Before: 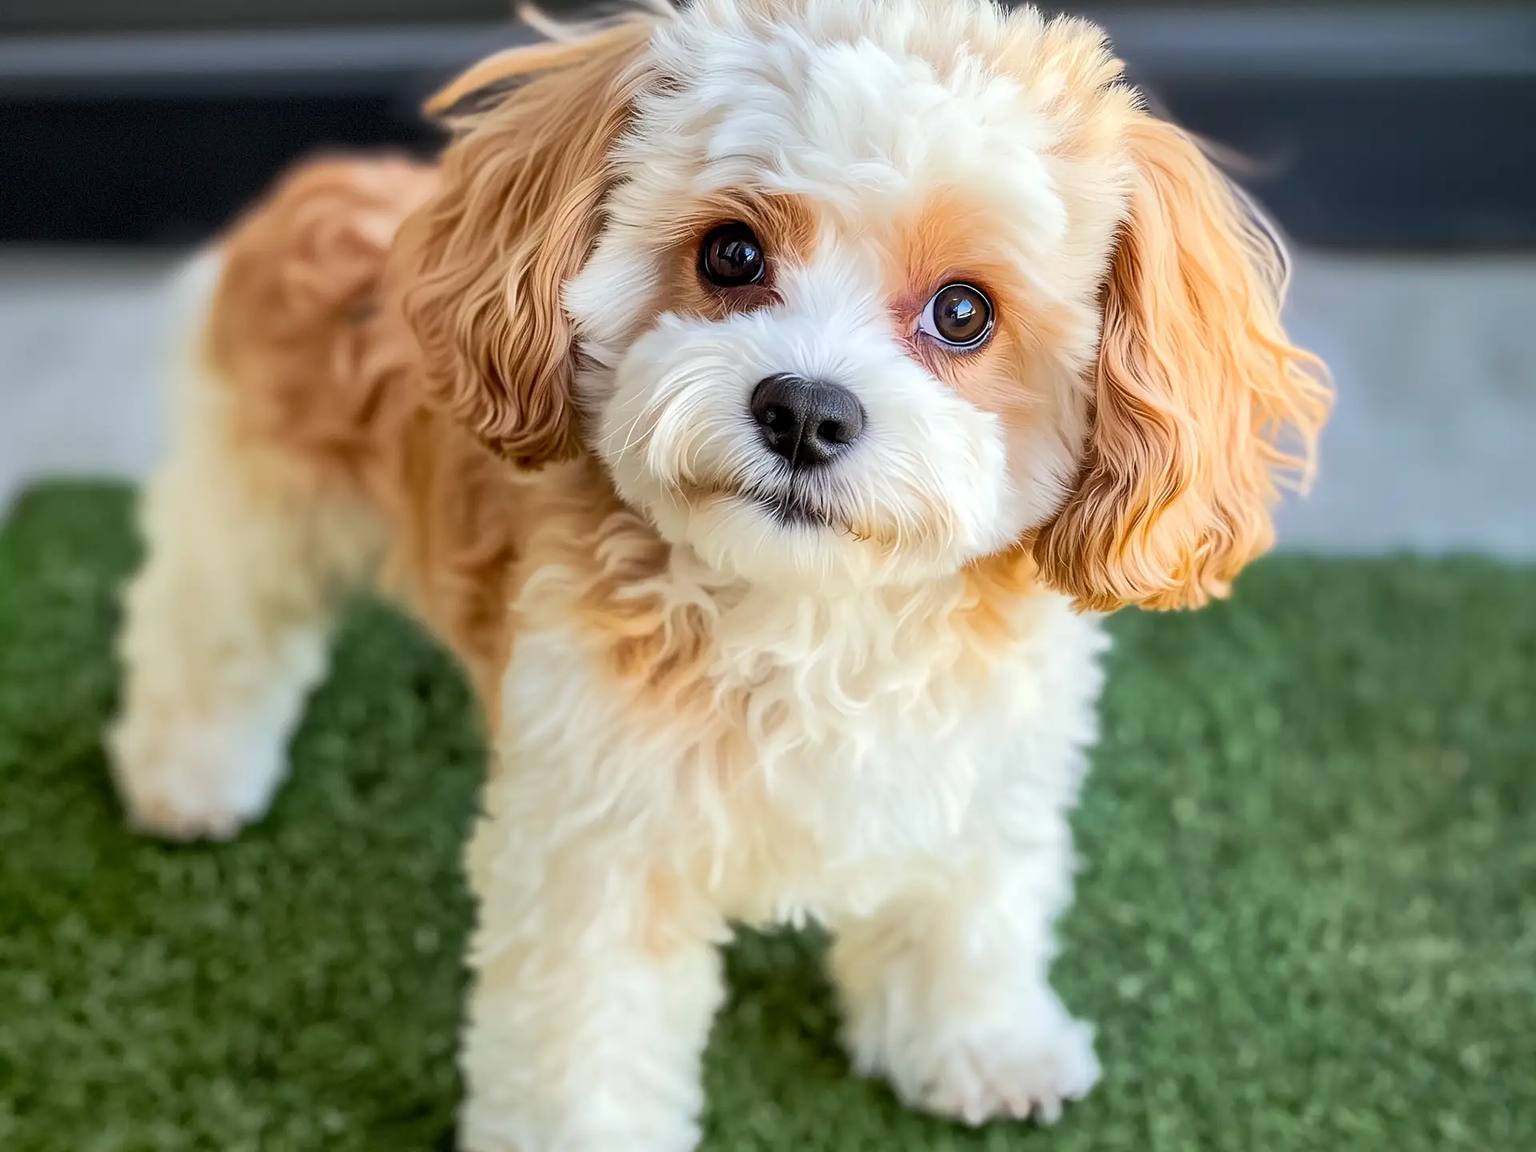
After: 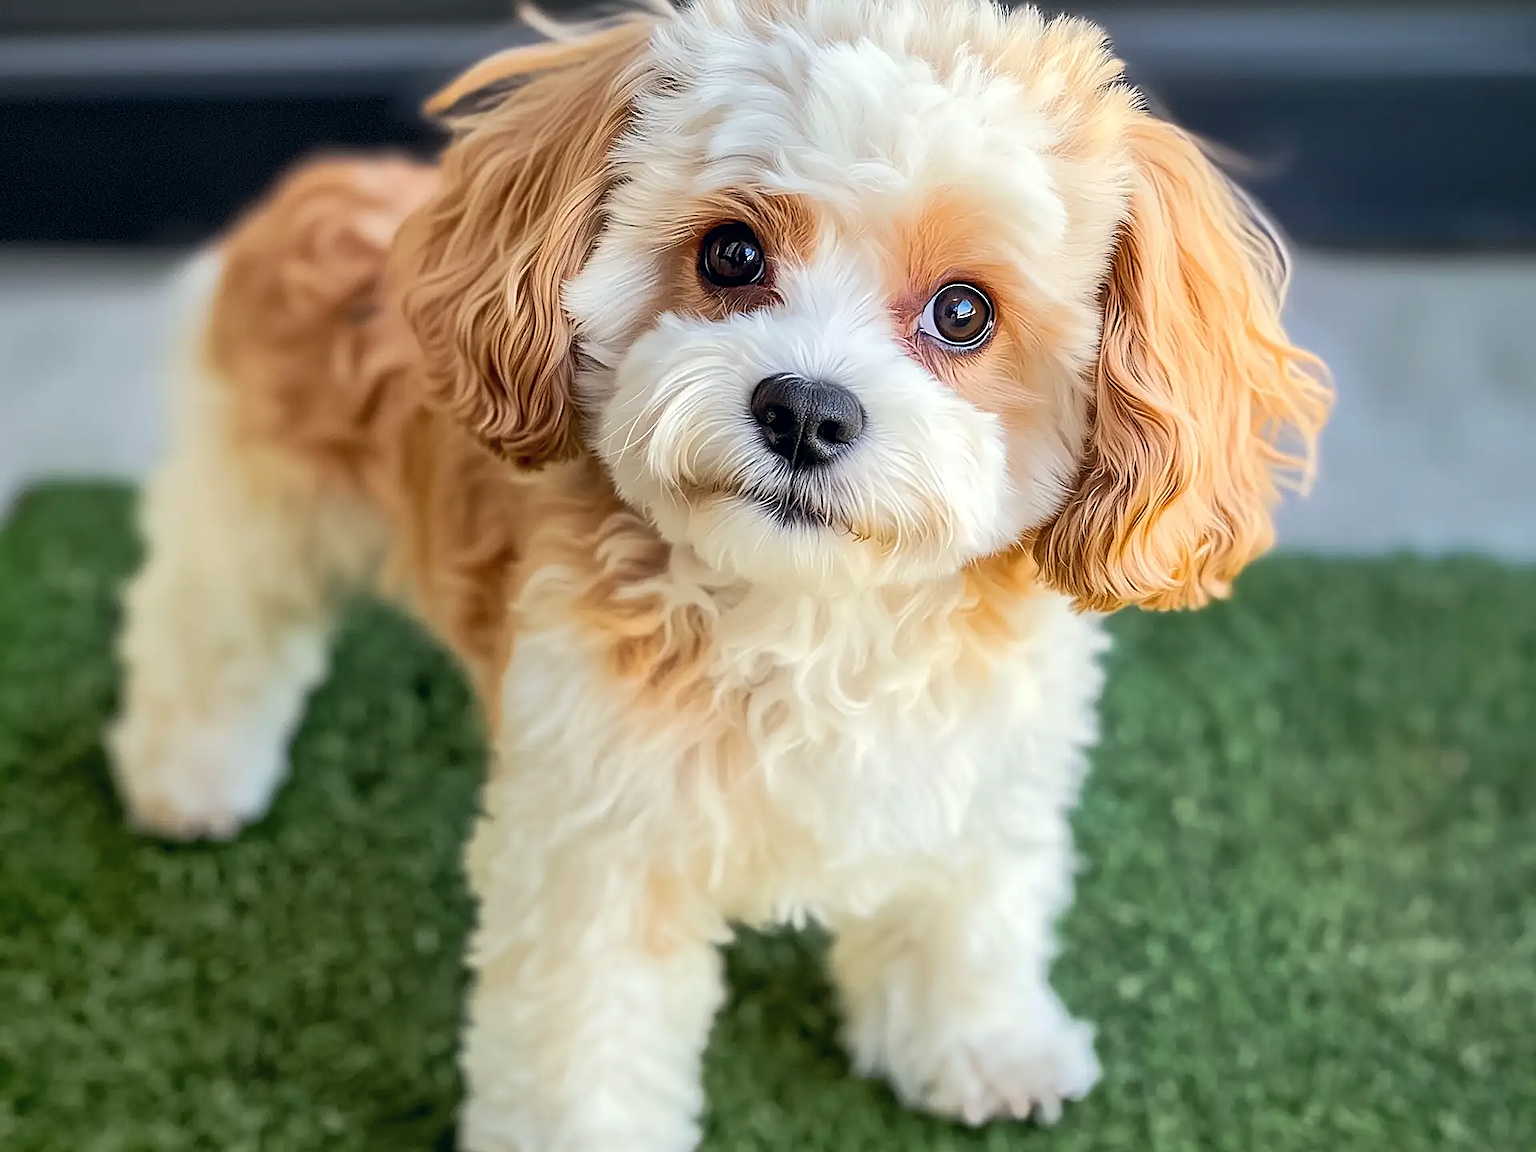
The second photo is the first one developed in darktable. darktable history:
sharpen: on, module defaults
color correction: highlights a* 0.332, highlights b* 2.69, shadows a* -1.02, shadows b* -4.35
tone equalizer: edges refinement/feathering 500, mask exposure compensation -1.57 EV, preserve details no
